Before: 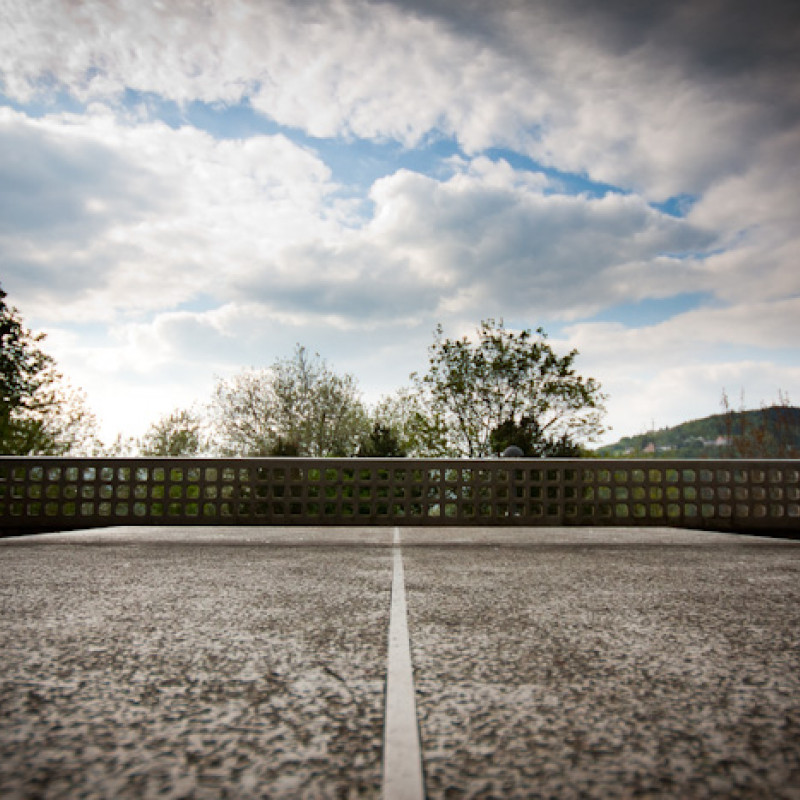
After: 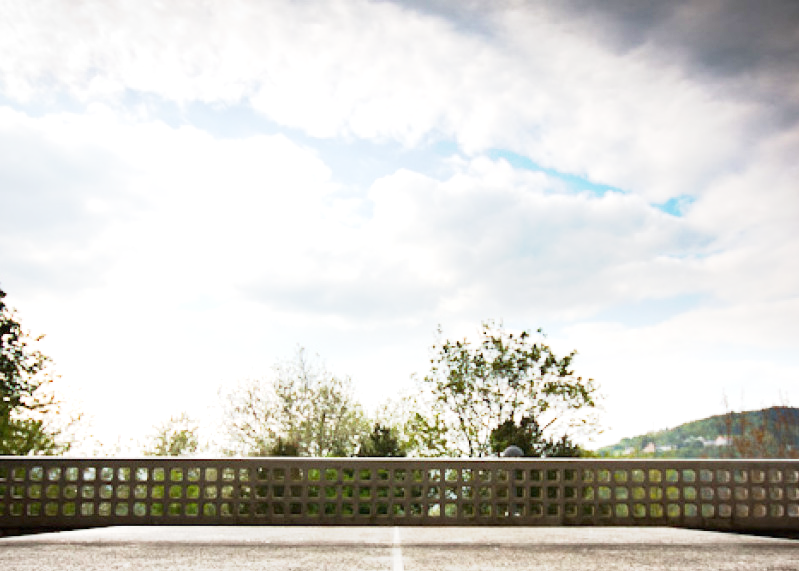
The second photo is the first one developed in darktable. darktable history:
crop: bottom 28.52%
base curve: curves: ch0 [(0, 0) (0.088, 0.125) (0.176, 0.251) (0.354, 0.501) (0.613, 0.749) (1, 0.877)], preserve colors none
exposure: black level correction 0, exposure 1.2 EV, compensate highlight preservation false
